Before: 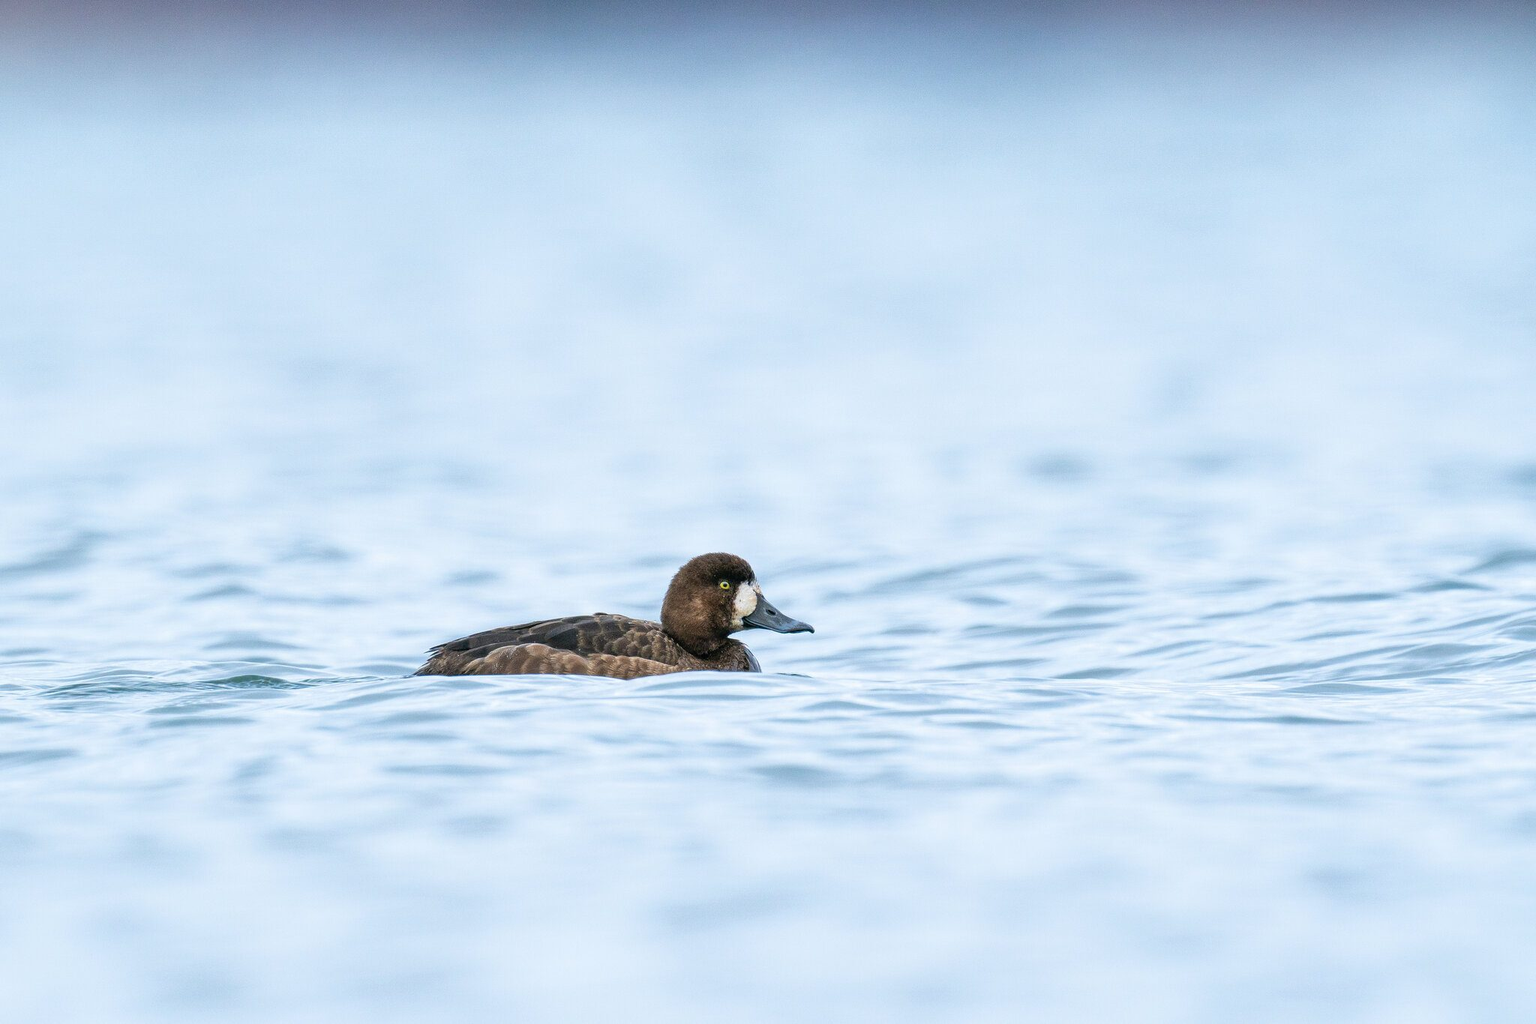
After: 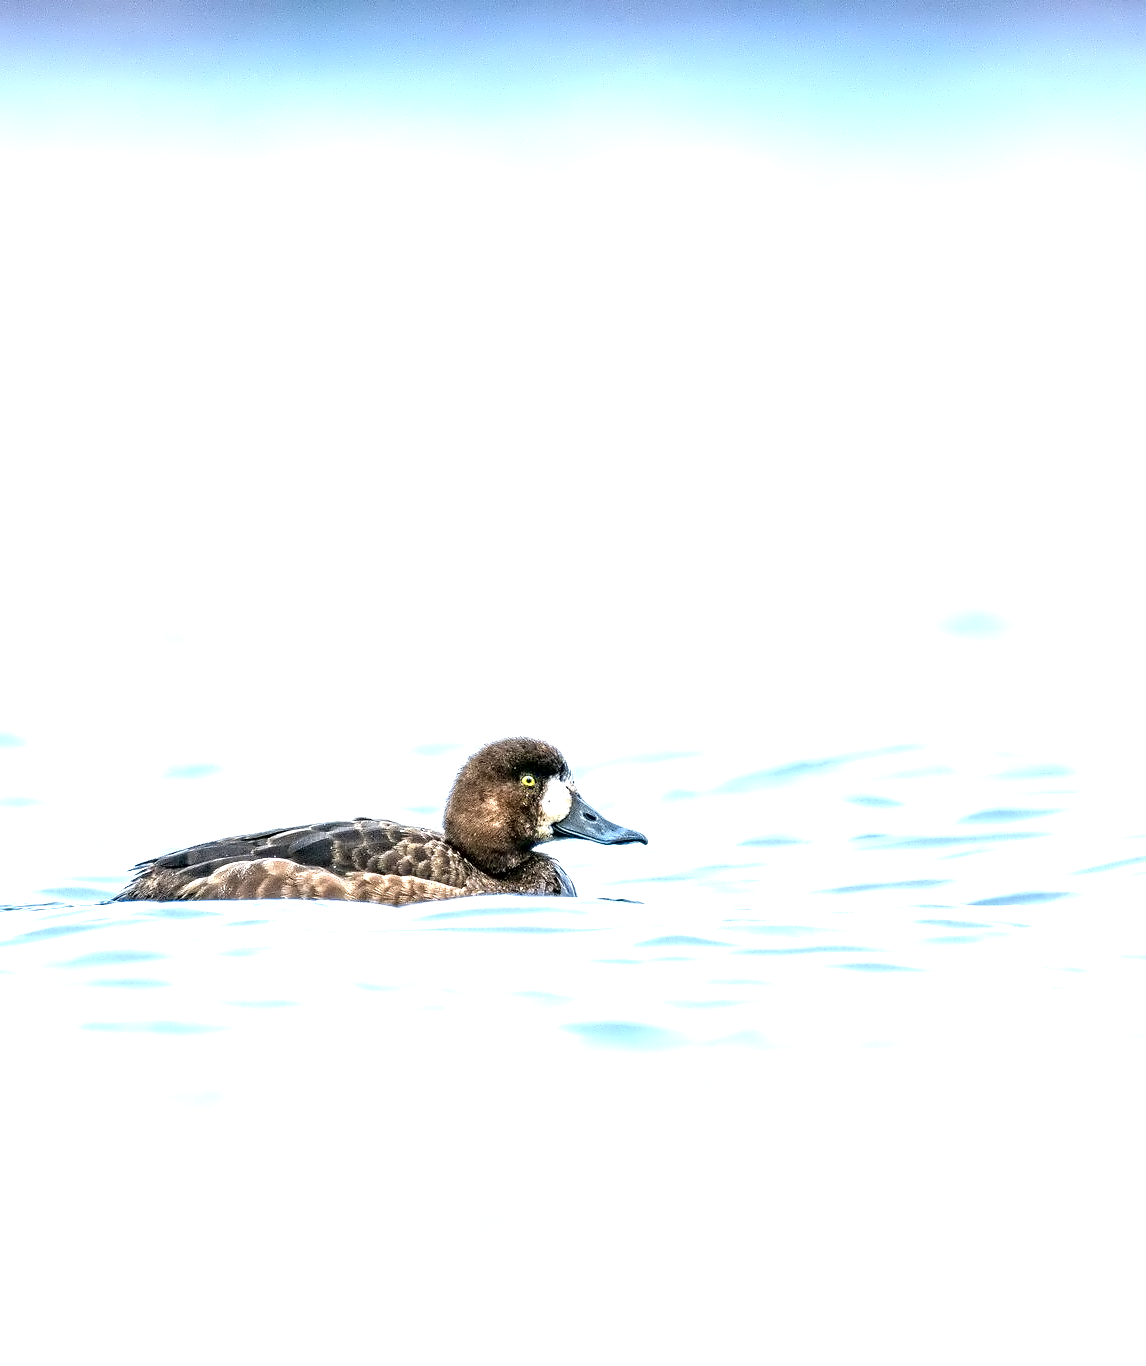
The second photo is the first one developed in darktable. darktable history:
exposure: black level correction 0.001, exposure 1.13 EV, compensate highlight preservation false
contrast brightness saturation: saturation 0.18
contrast equalizer: octaves 7, y [[0.5, 0.542, 0.583, 0.625, 0.667, 0.708], [0.5 ×6], [0.5 ×6], [0, 0.033, 0.067, 0.1, 0.133, 0.167], [0, 0.05, 0.1, 0.15, 0.2, 0.25]]
crop: left 21.407%, right 22.628%
